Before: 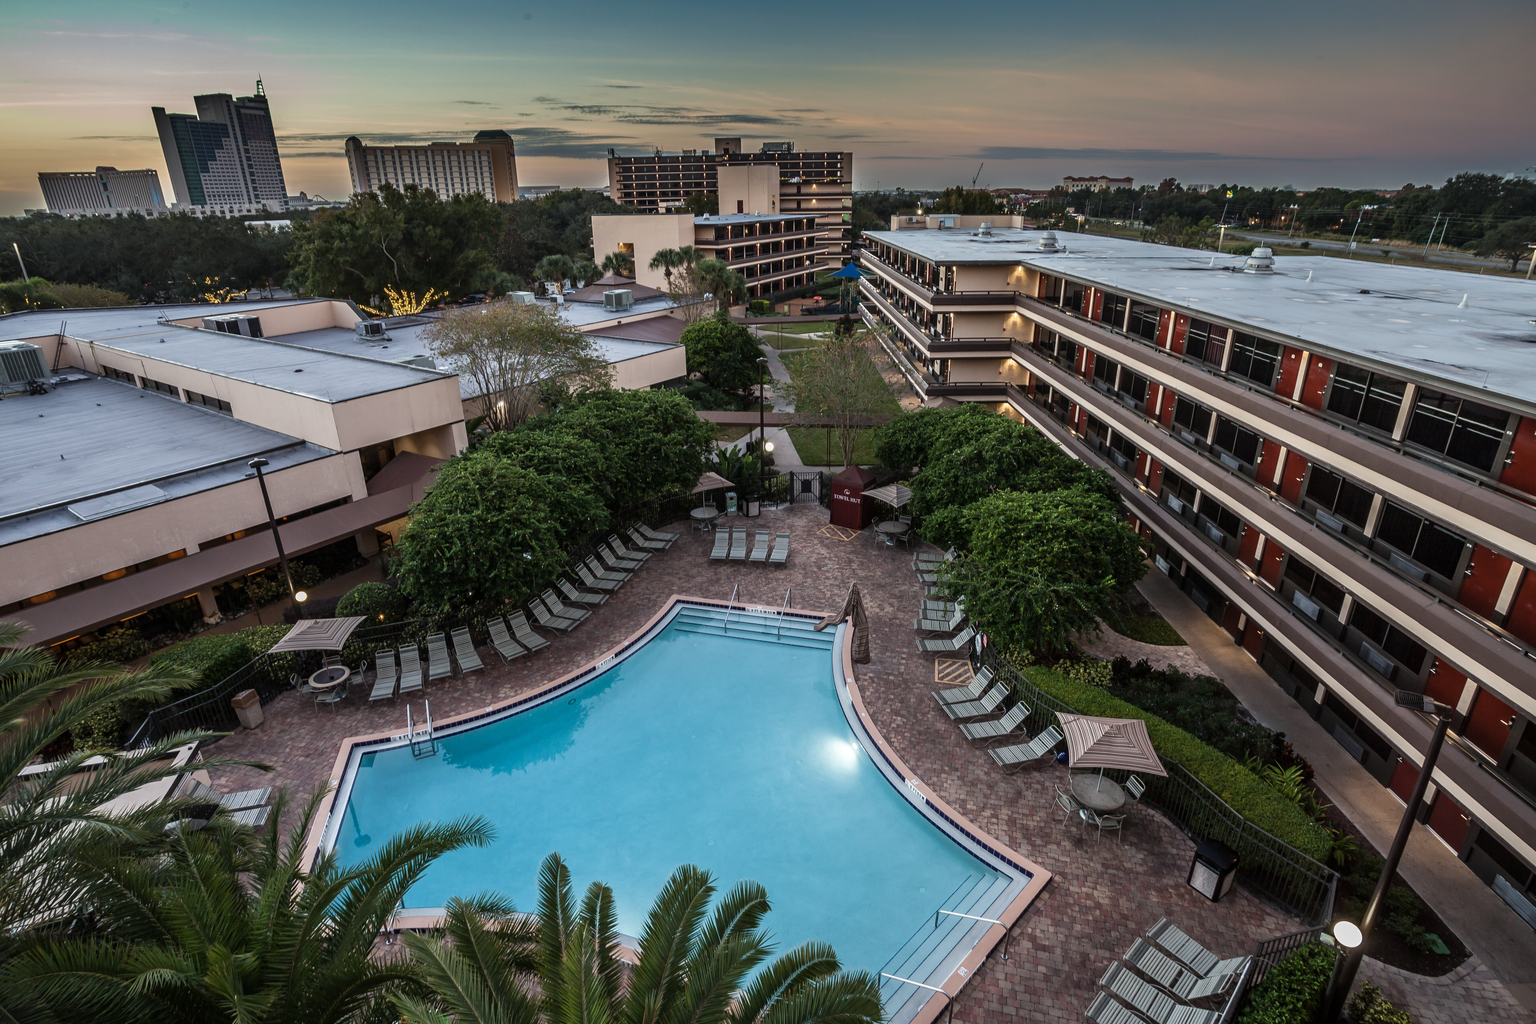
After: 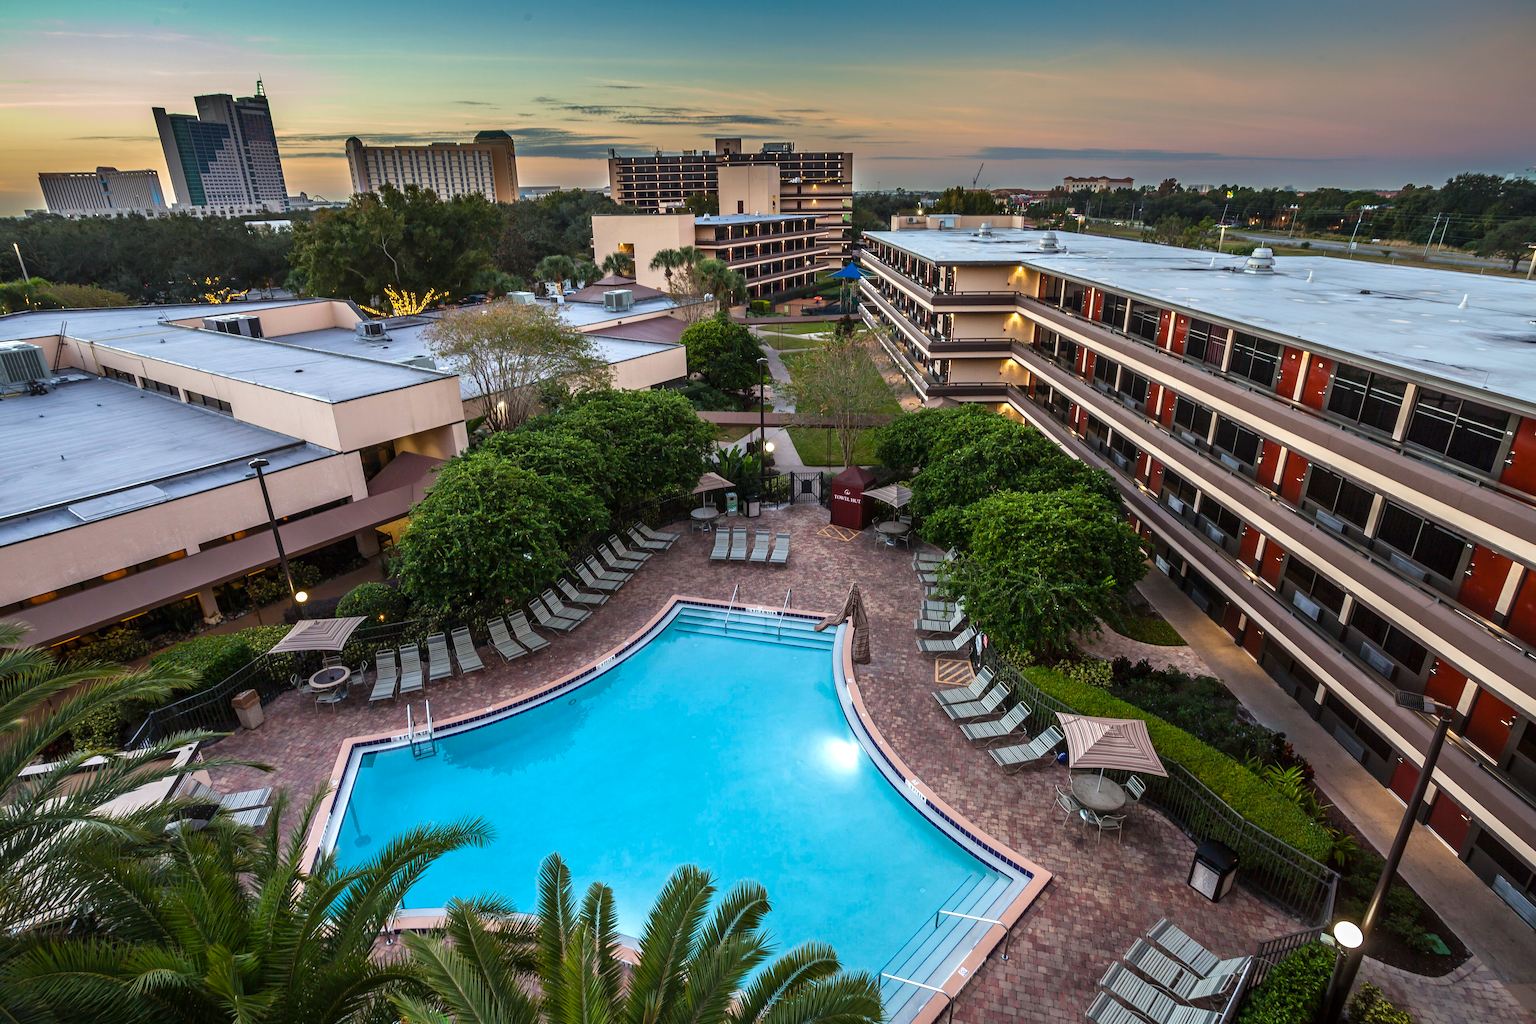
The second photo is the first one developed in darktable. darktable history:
color balance rgb: linear chroma grading › global chroma 15.568%, perceptual saturation grading › global saturation 0.617%, perceptual brilliance grading › global brilliance 9.355%, perceptual brilliance grading › shadows 15.817%, global vibrance 27.955%
